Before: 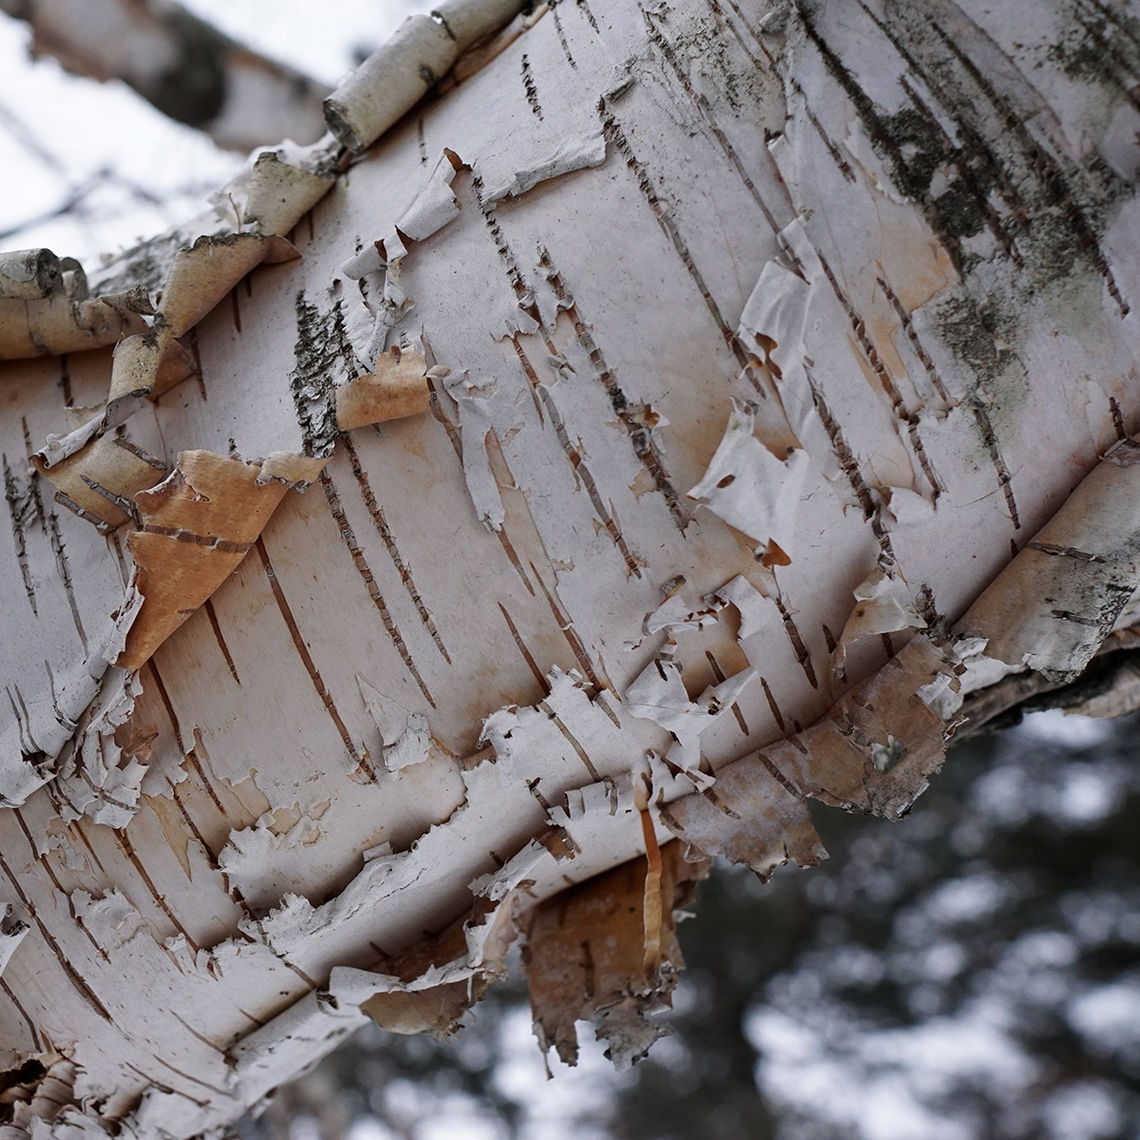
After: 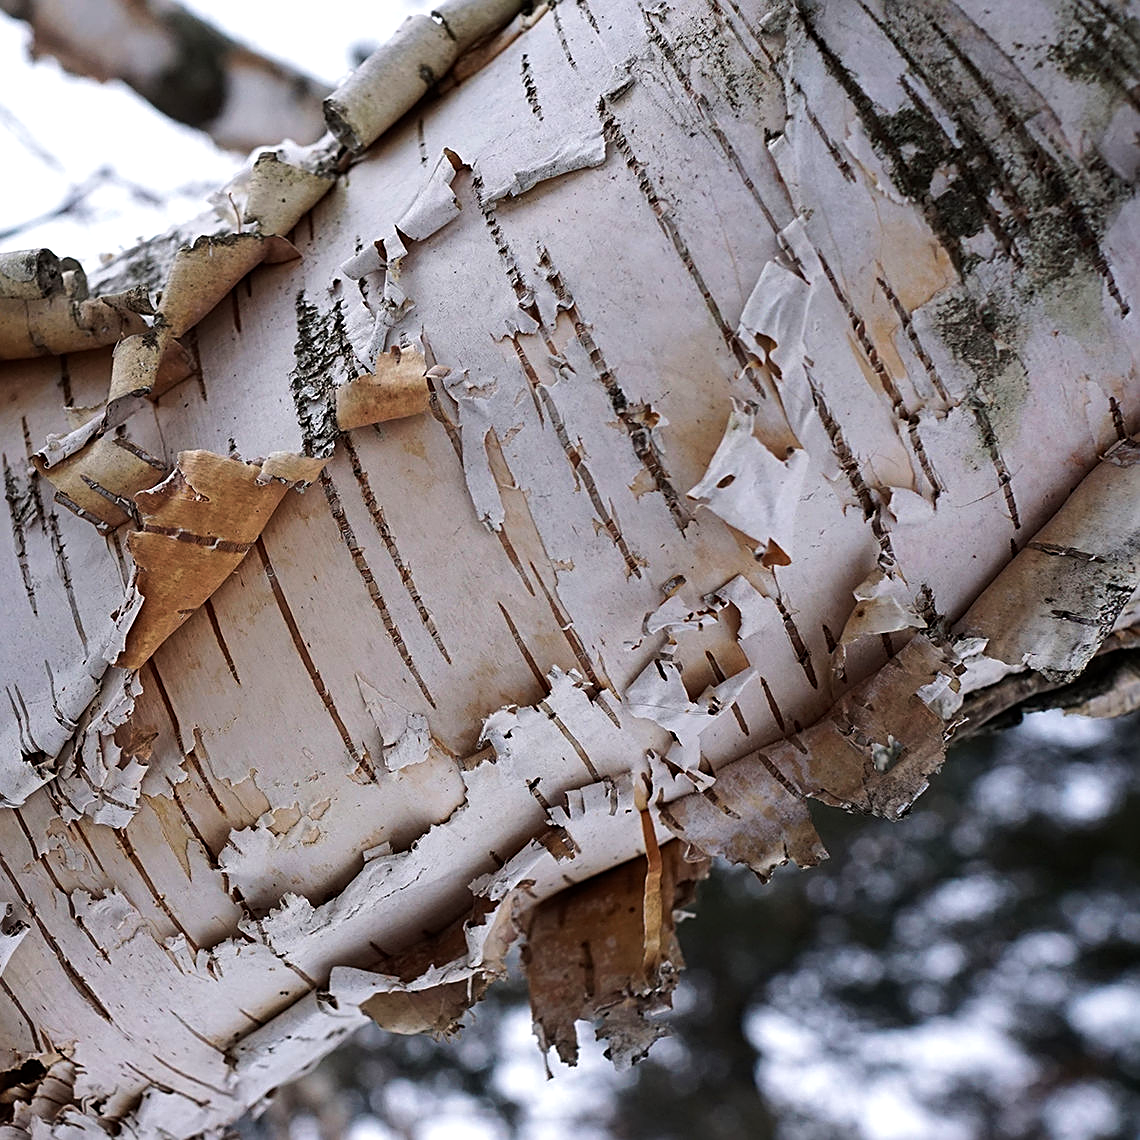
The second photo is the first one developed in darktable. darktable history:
tone equalizer: -8 EV -0.417 EV, -7 EV -0.389 EV, -6 EV -0.333 EV, -5 EV -0.222 EV, -3 EV 0.222 EV, -2 EV 0.333 EV, -1 EV 0.389 EV, +0 EV 0.417 EV, edges refinement/feathering 500, mask exposure compensation -1.25 EV, preserve details no
sharpen: on, module defaults
velvia: on, module defaults
